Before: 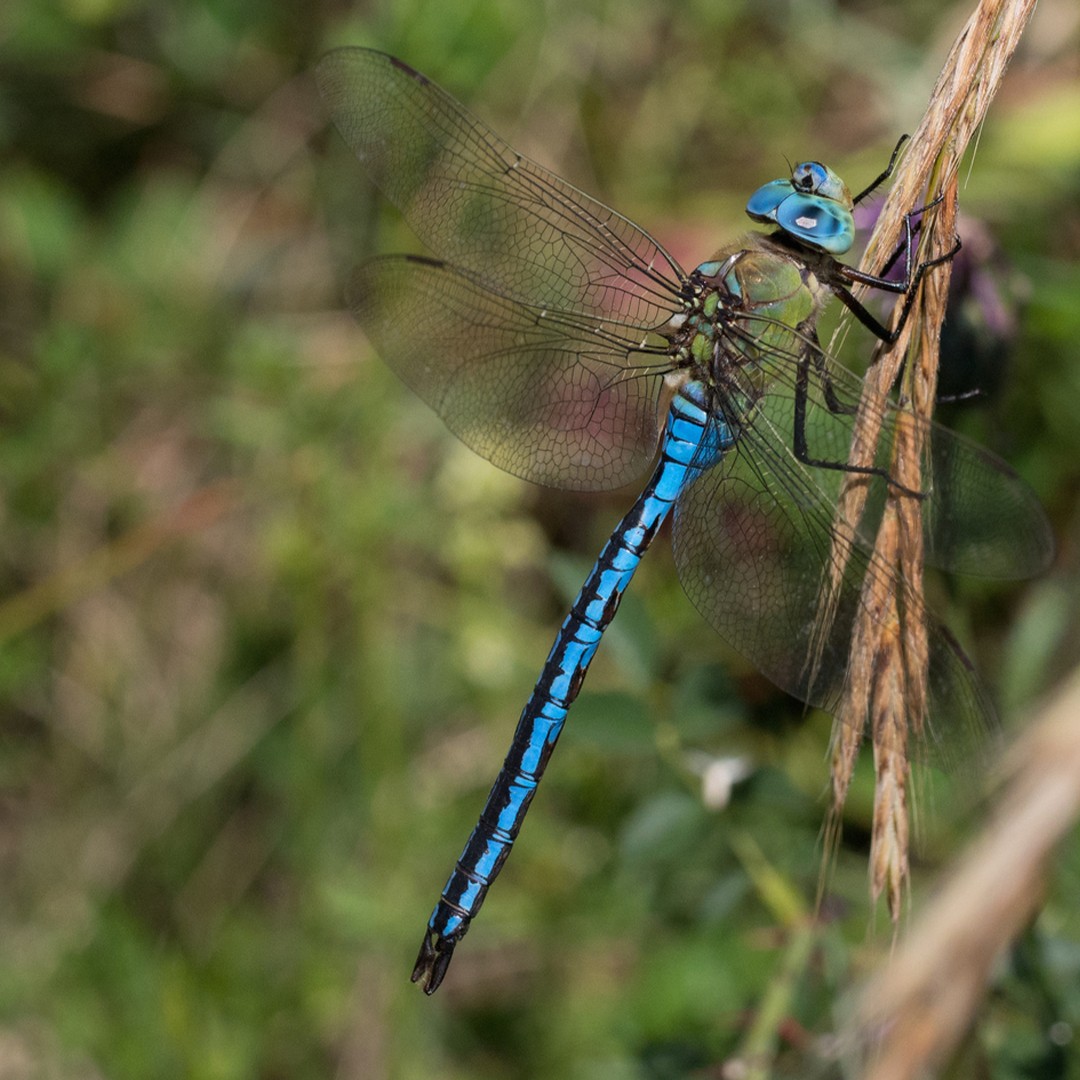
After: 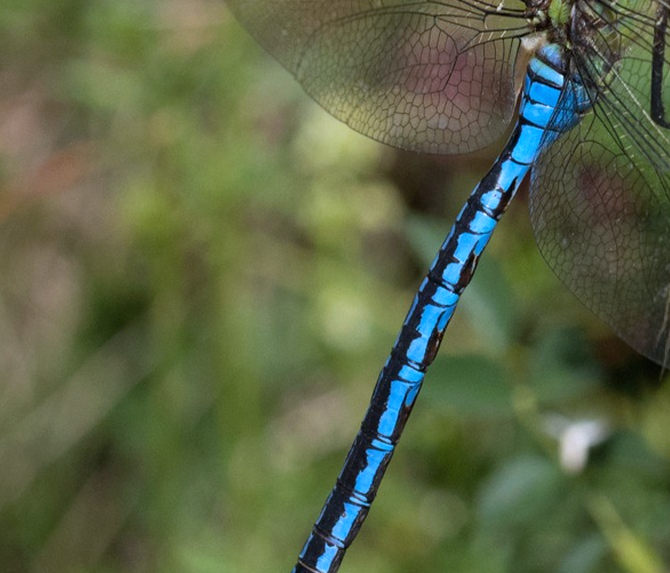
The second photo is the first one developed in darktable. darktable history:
exposure: exposure 0.161 EV, compensate highlight preservation false
white balance: red 0.954, blue 1.079
crop: left 13.312%, top 31.28%, right 24.627%, bottom 15.582%
